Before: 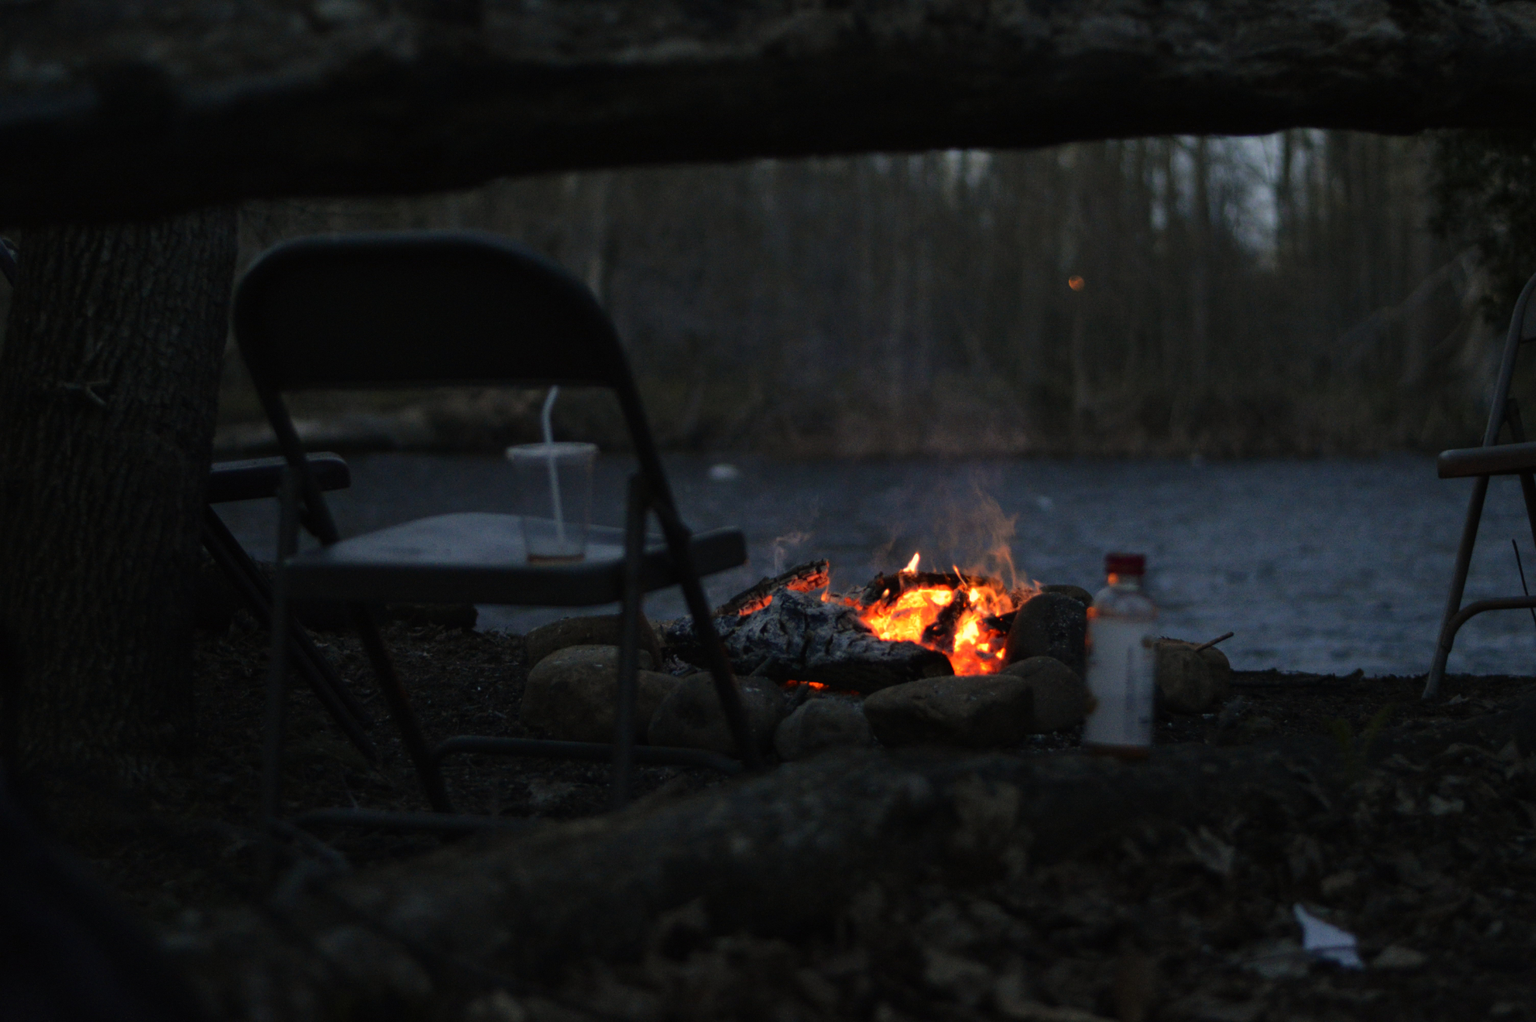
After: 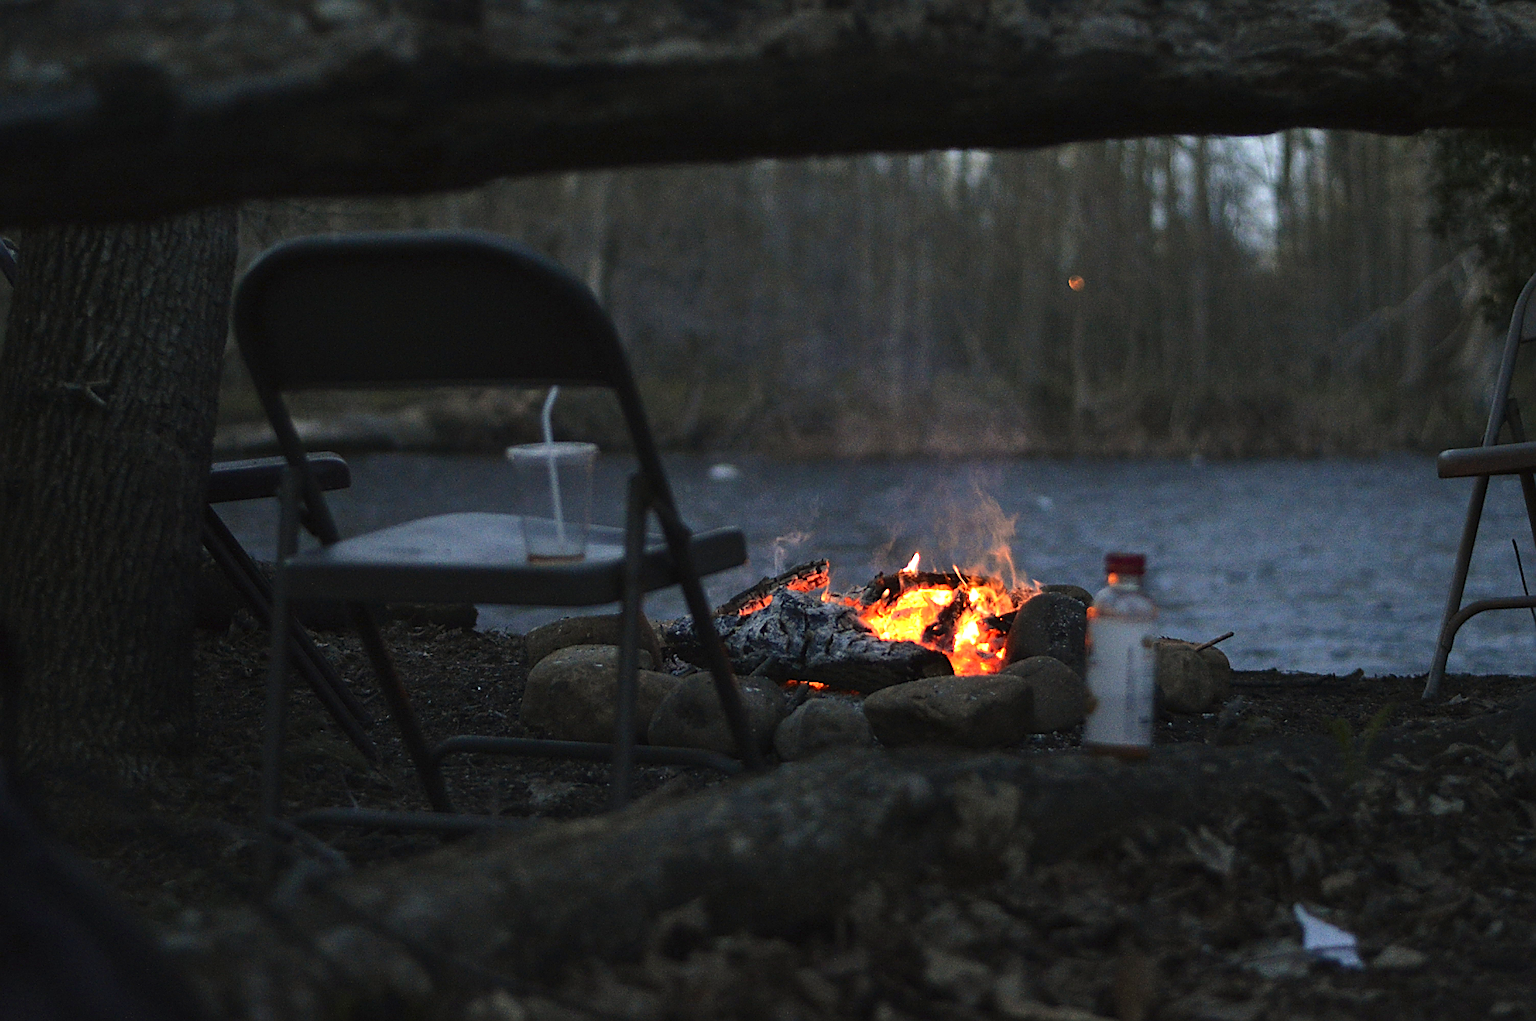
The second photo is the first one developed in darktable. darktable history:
sharpen: radius 1.4, amount 1.25, threshold 0.7
exposure: black level correction 0, exposure 1.2 EV, compensate highlight preservation false
